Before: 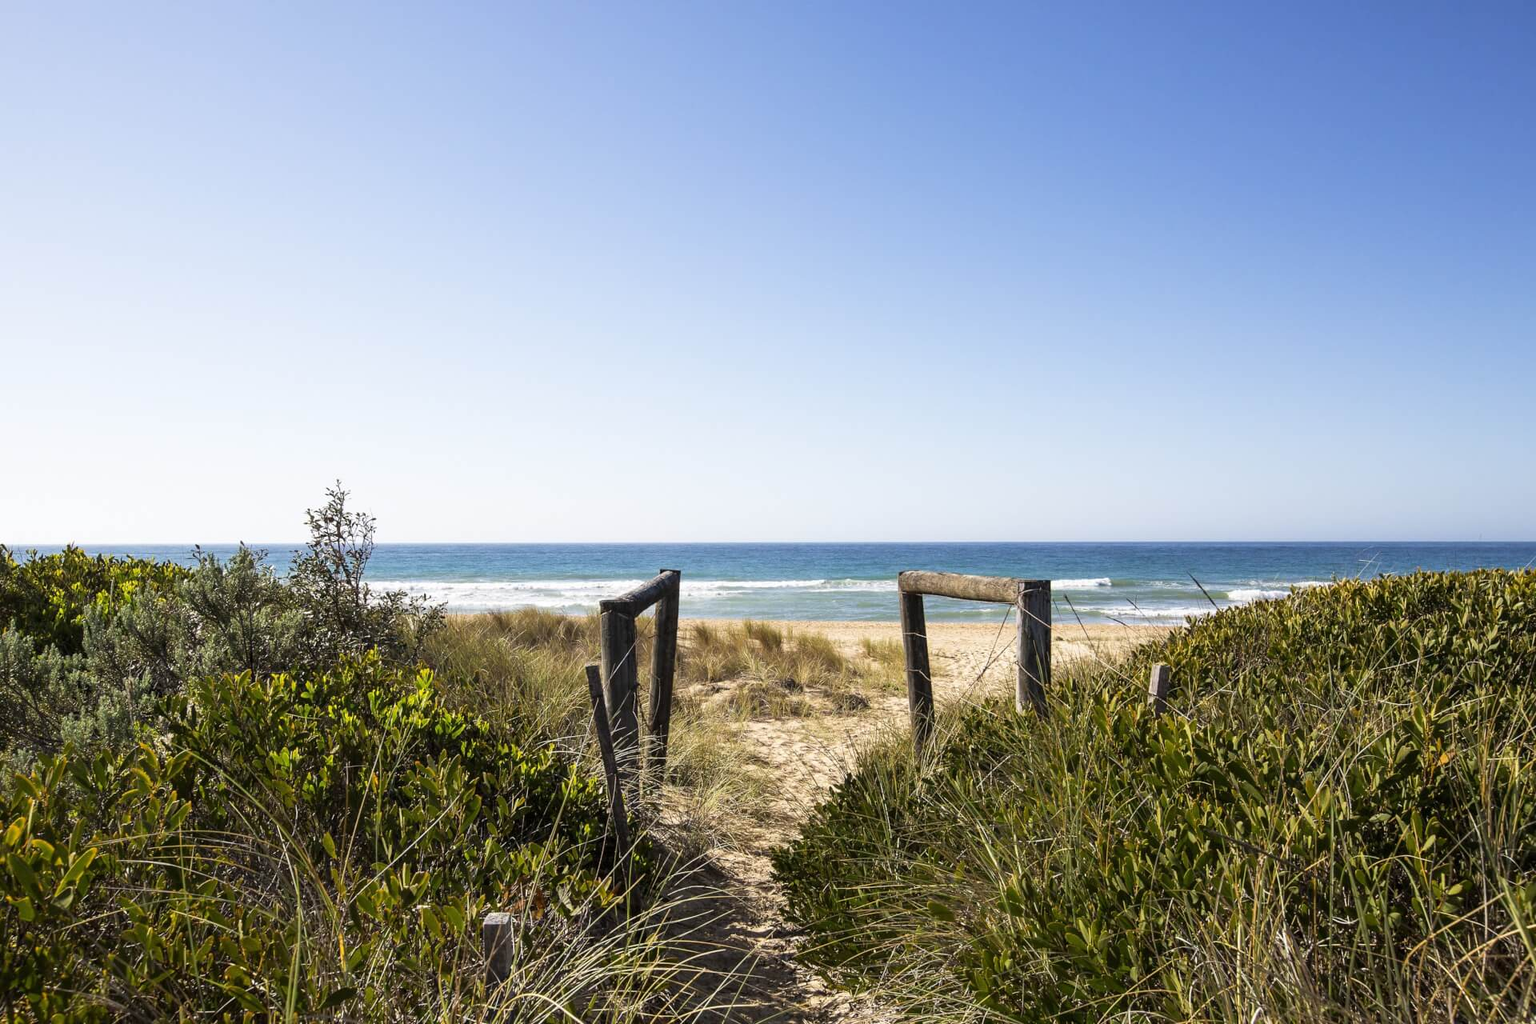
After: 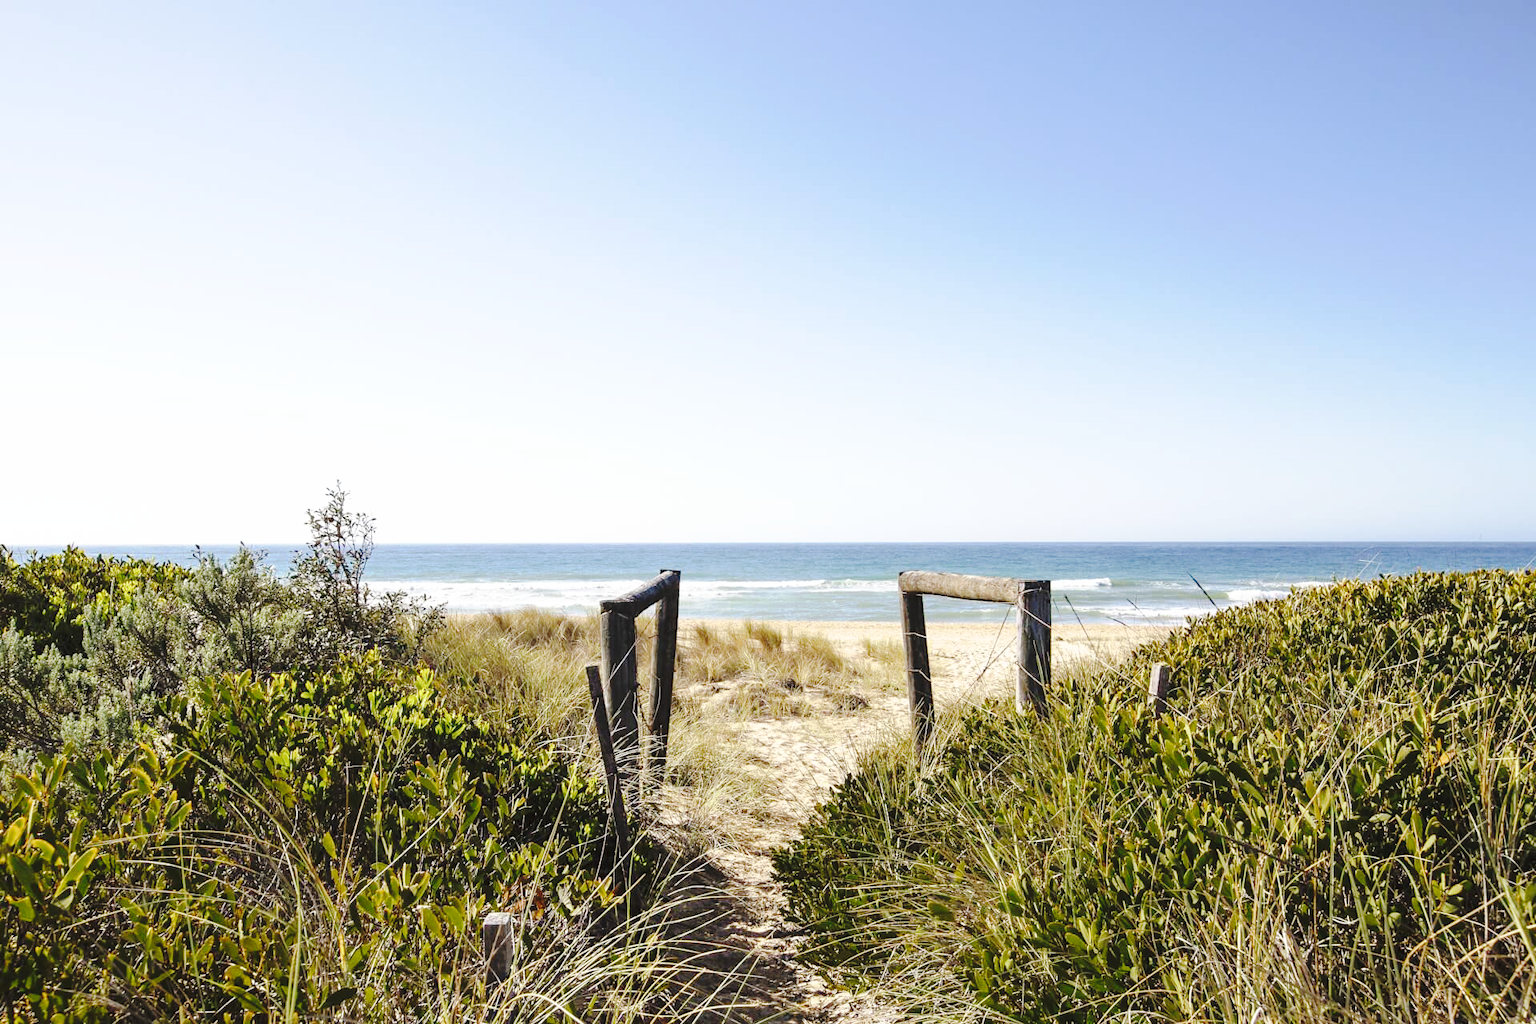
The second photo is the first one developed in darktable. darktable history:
base curve: curves: ch0 [(0, 0) (0.032, 0.037) (0.105, 0.228) (0.435, 0.76) (0.856, 0.983) (1, 1)], preserve colors none
tone curve: curves: ch0 [(0, 0) (0.003, 0.048) (0.011, 0.055) (0.025, 0.065) (0.044, 0.089) (0.069, 0.111) (0.1, 0.132) (0.136, 0.163) (0.177, 0.21) (0.224, 0.259) (0.277, 0.323) (0.335, 0.385) (0.399, 0.442) (0.468, 0.508) (0.543, 0.578) (0.623, 0.648) (0.709, 0.716) (0.801, 0.781) (0.898, 0.845) (1, 1)], preserve colors none
